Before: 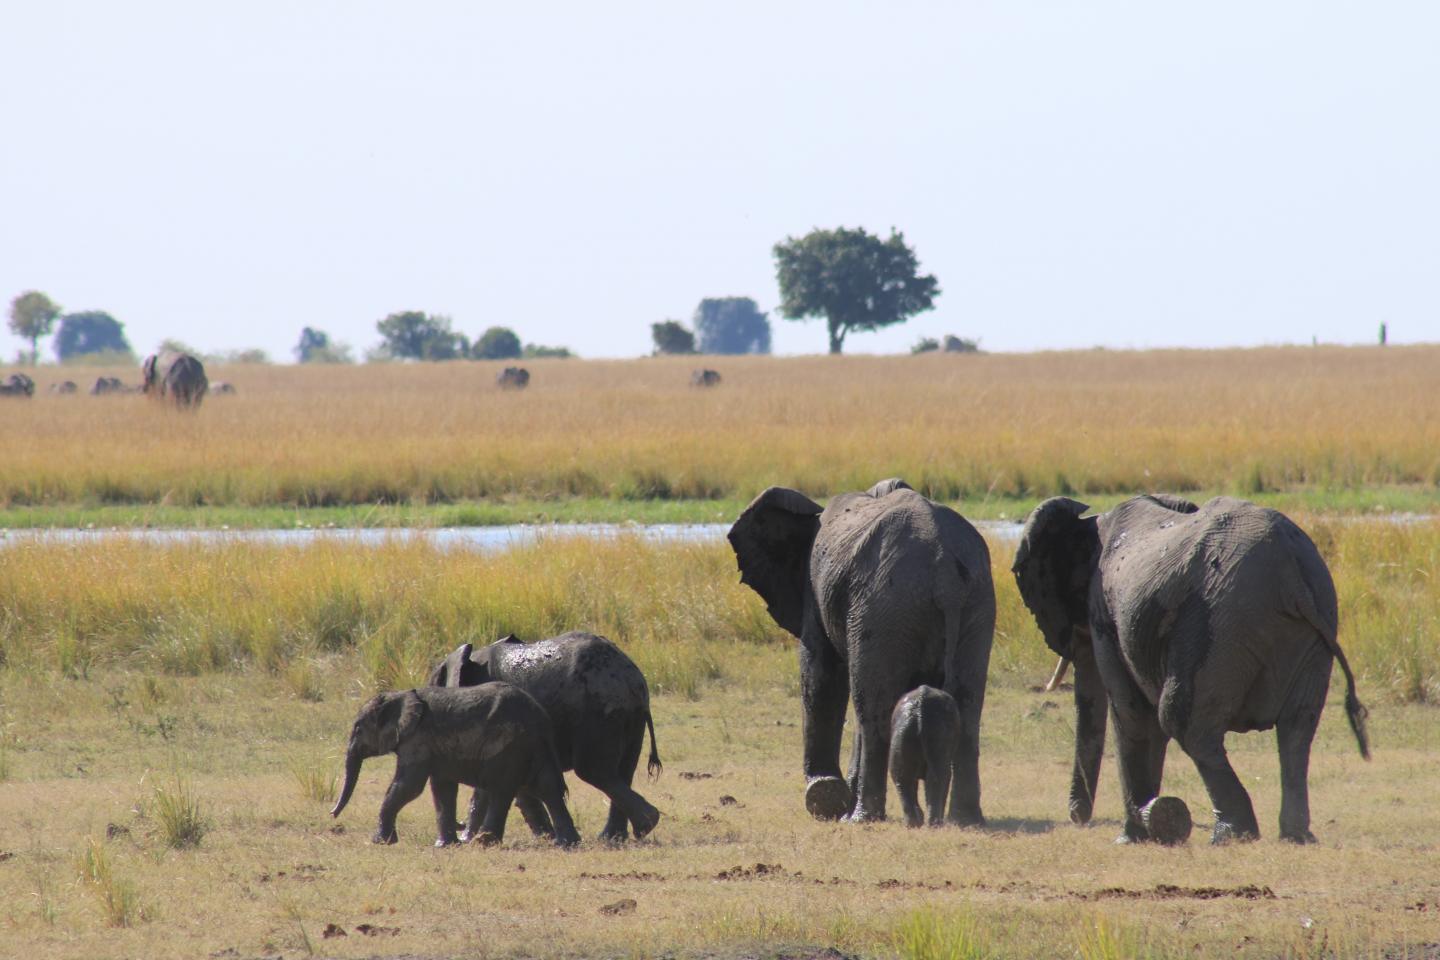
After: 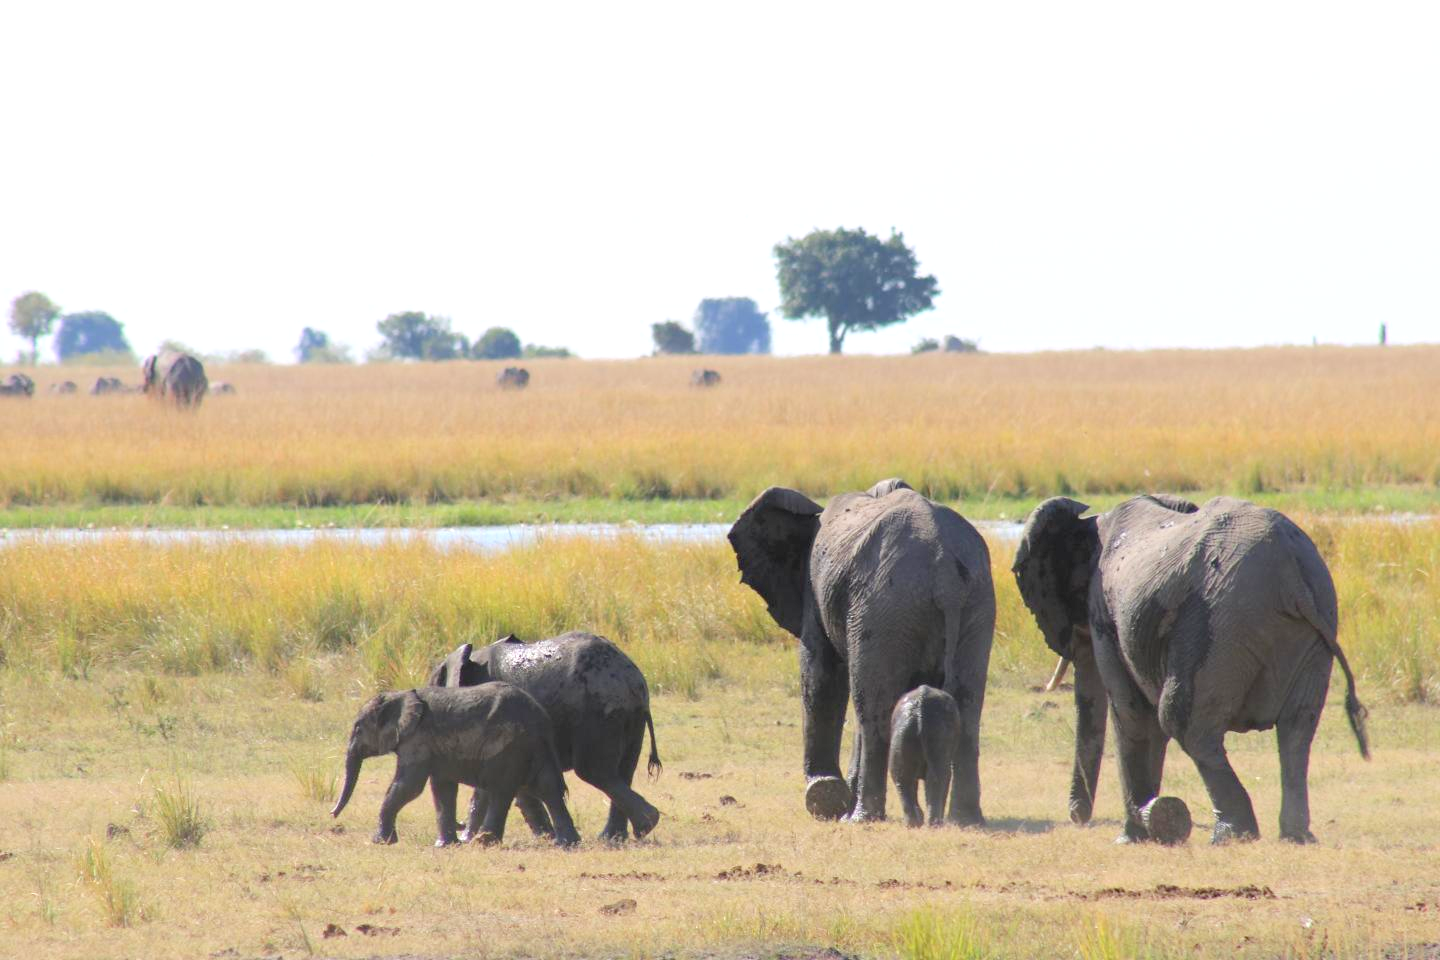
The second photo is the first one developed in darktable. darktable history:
levels: black 0.033%, levels [0.044, 0.416, 0.908]
